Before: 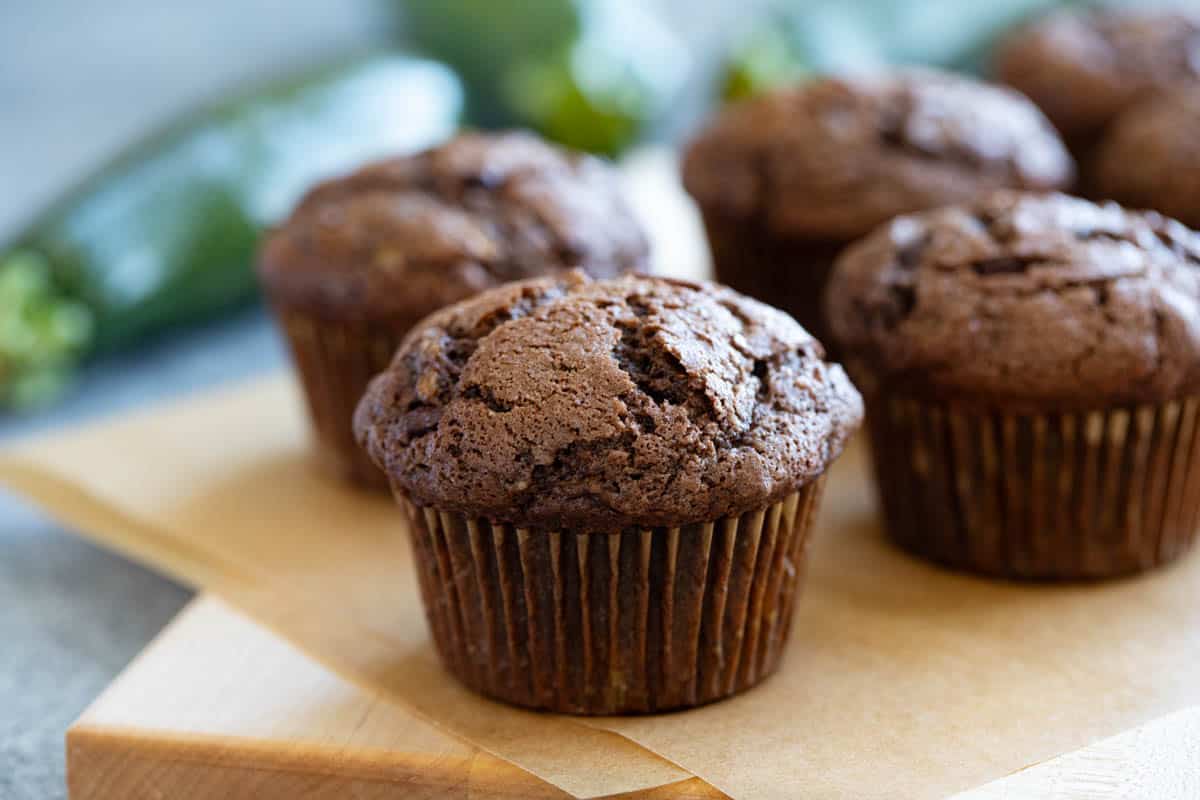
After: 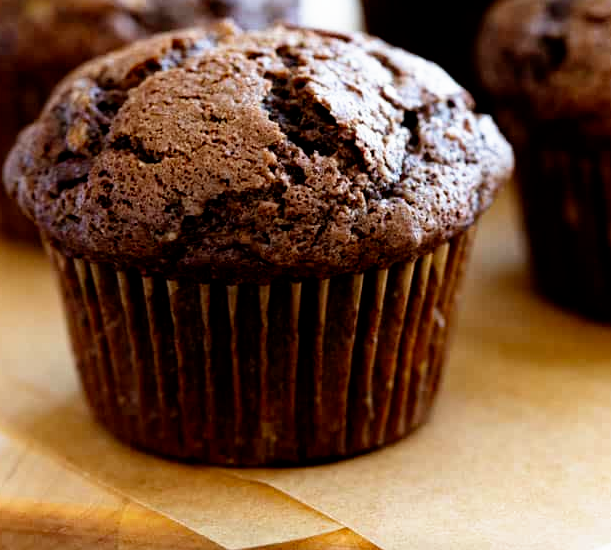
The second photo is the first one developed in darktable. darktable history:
filmic rgb: black relative exposure -8.7 EV, white relative exposure 2.7 EV, threshold 3 EV, target black luminance 0%, hardness 6.25, latitude 76.53%, contrast 1.326, shadows ↔ highlights balance -0.349%, preserve chrominance no, color science v4 (2020), enable highlight reconstruction true
crop and rotate: left 29.237%, top 31.152%, right 19.807%
